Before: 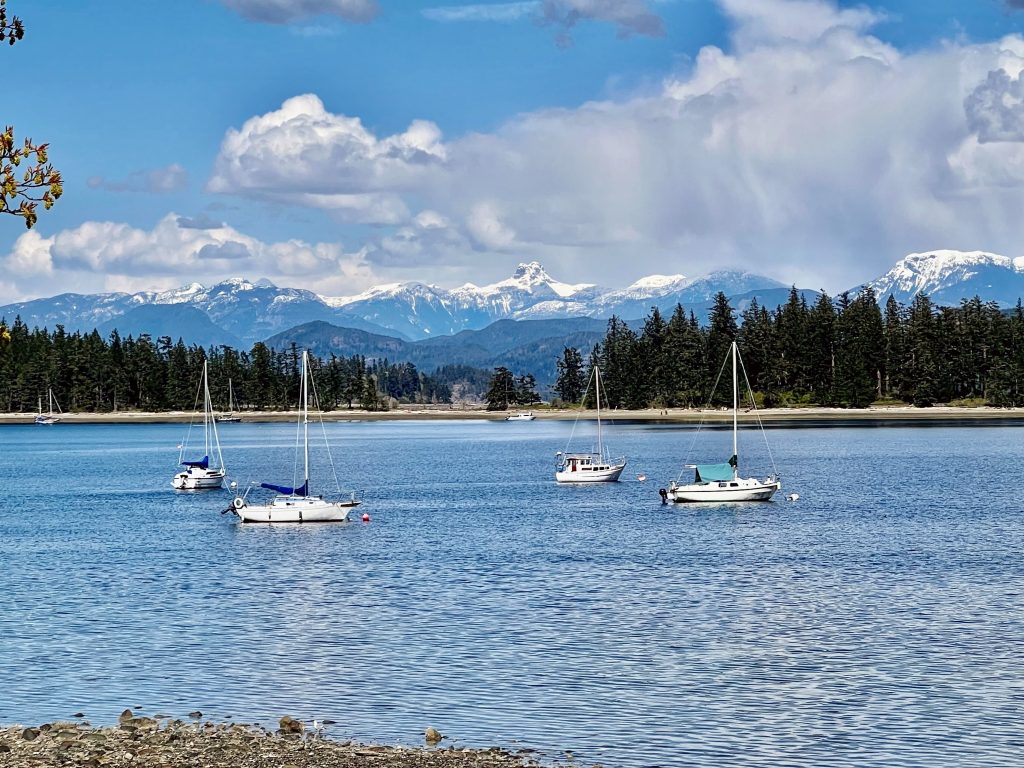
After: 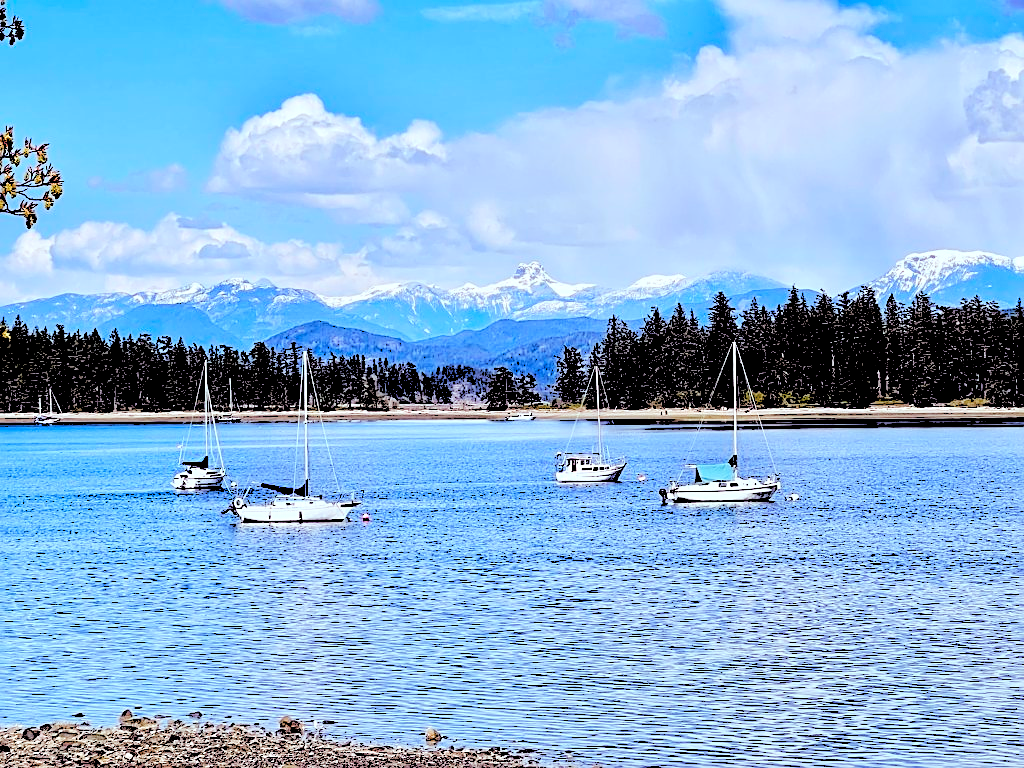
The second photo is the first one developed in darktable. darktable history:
rgb levels: levels [[0.027, 0.429, 0.996], [0, 0.5, 1], [0, 0.5, 1]]
contrast brightness saturation: brightness 0.15
sharpen: on, module defaults
color balance rgb: shadows lift › luminance -21.66%, shadows lift › chroma 8.98%, shadows lift › hue 283.37°, power › chroma 1.05%, power › hue 25.59°, highlights gain › luminance 6.08%, highlights gain › chroma 2.55%, highlights gain › hue 90°, global offset › luminance -0.87%, perceptual saturation grading › global saturation 25%, perceptual saturation grading › highlights -28.39%, perceptual saturation grading › shadows 33.98%
color correction: highlights a* -2.24, highlights b* -18.1
